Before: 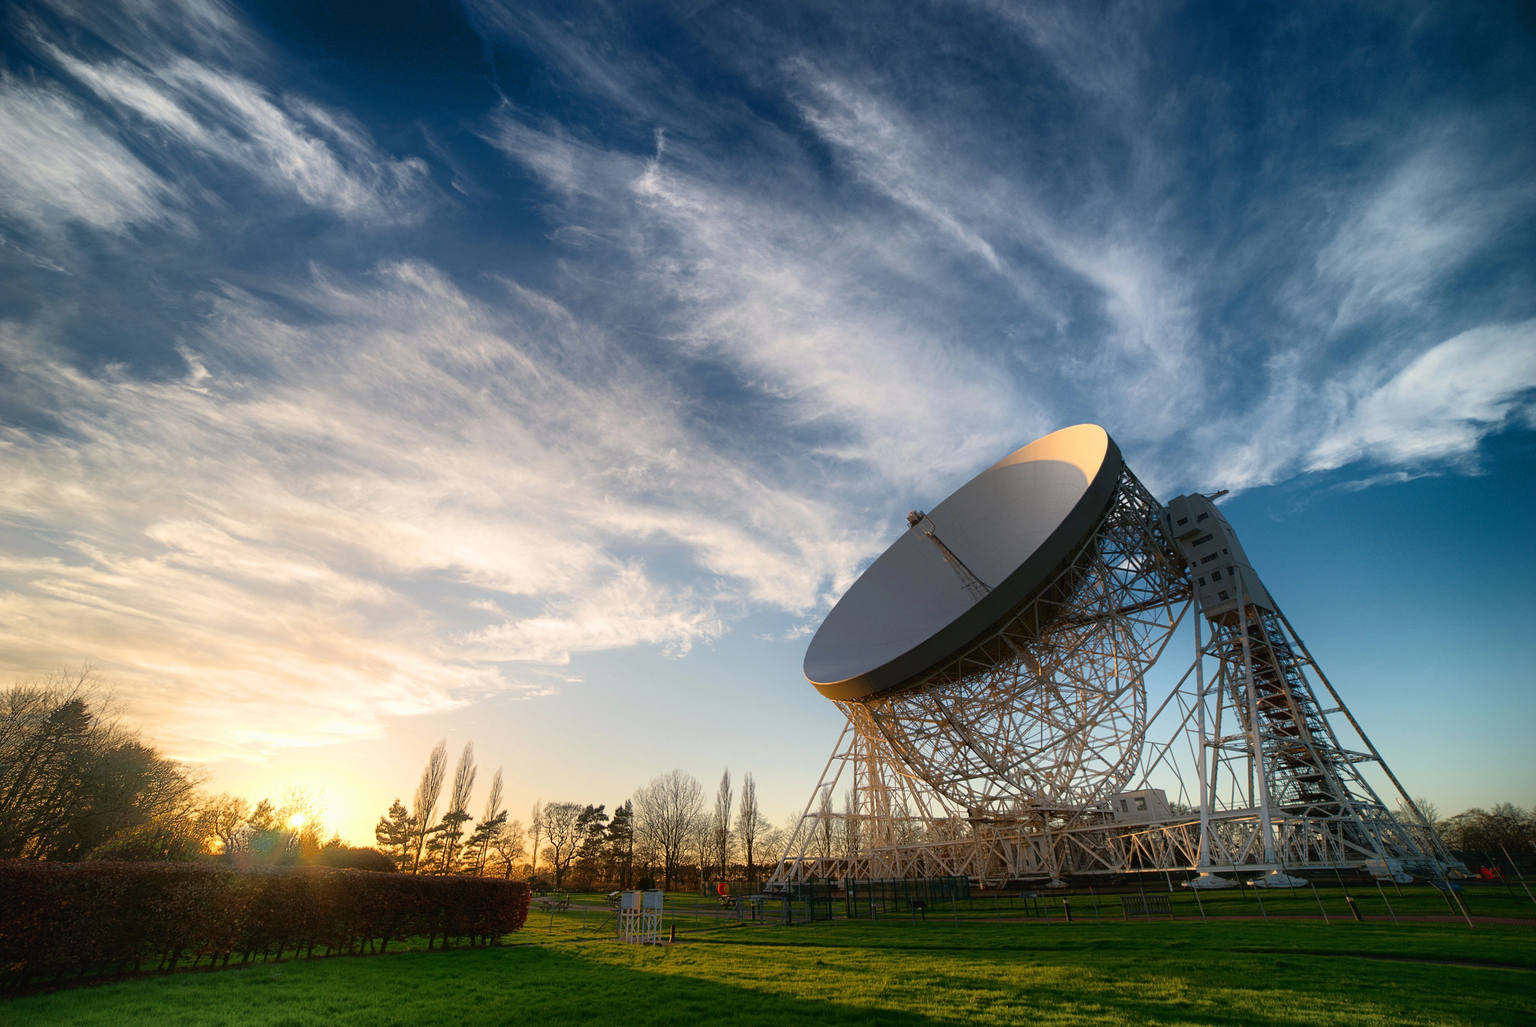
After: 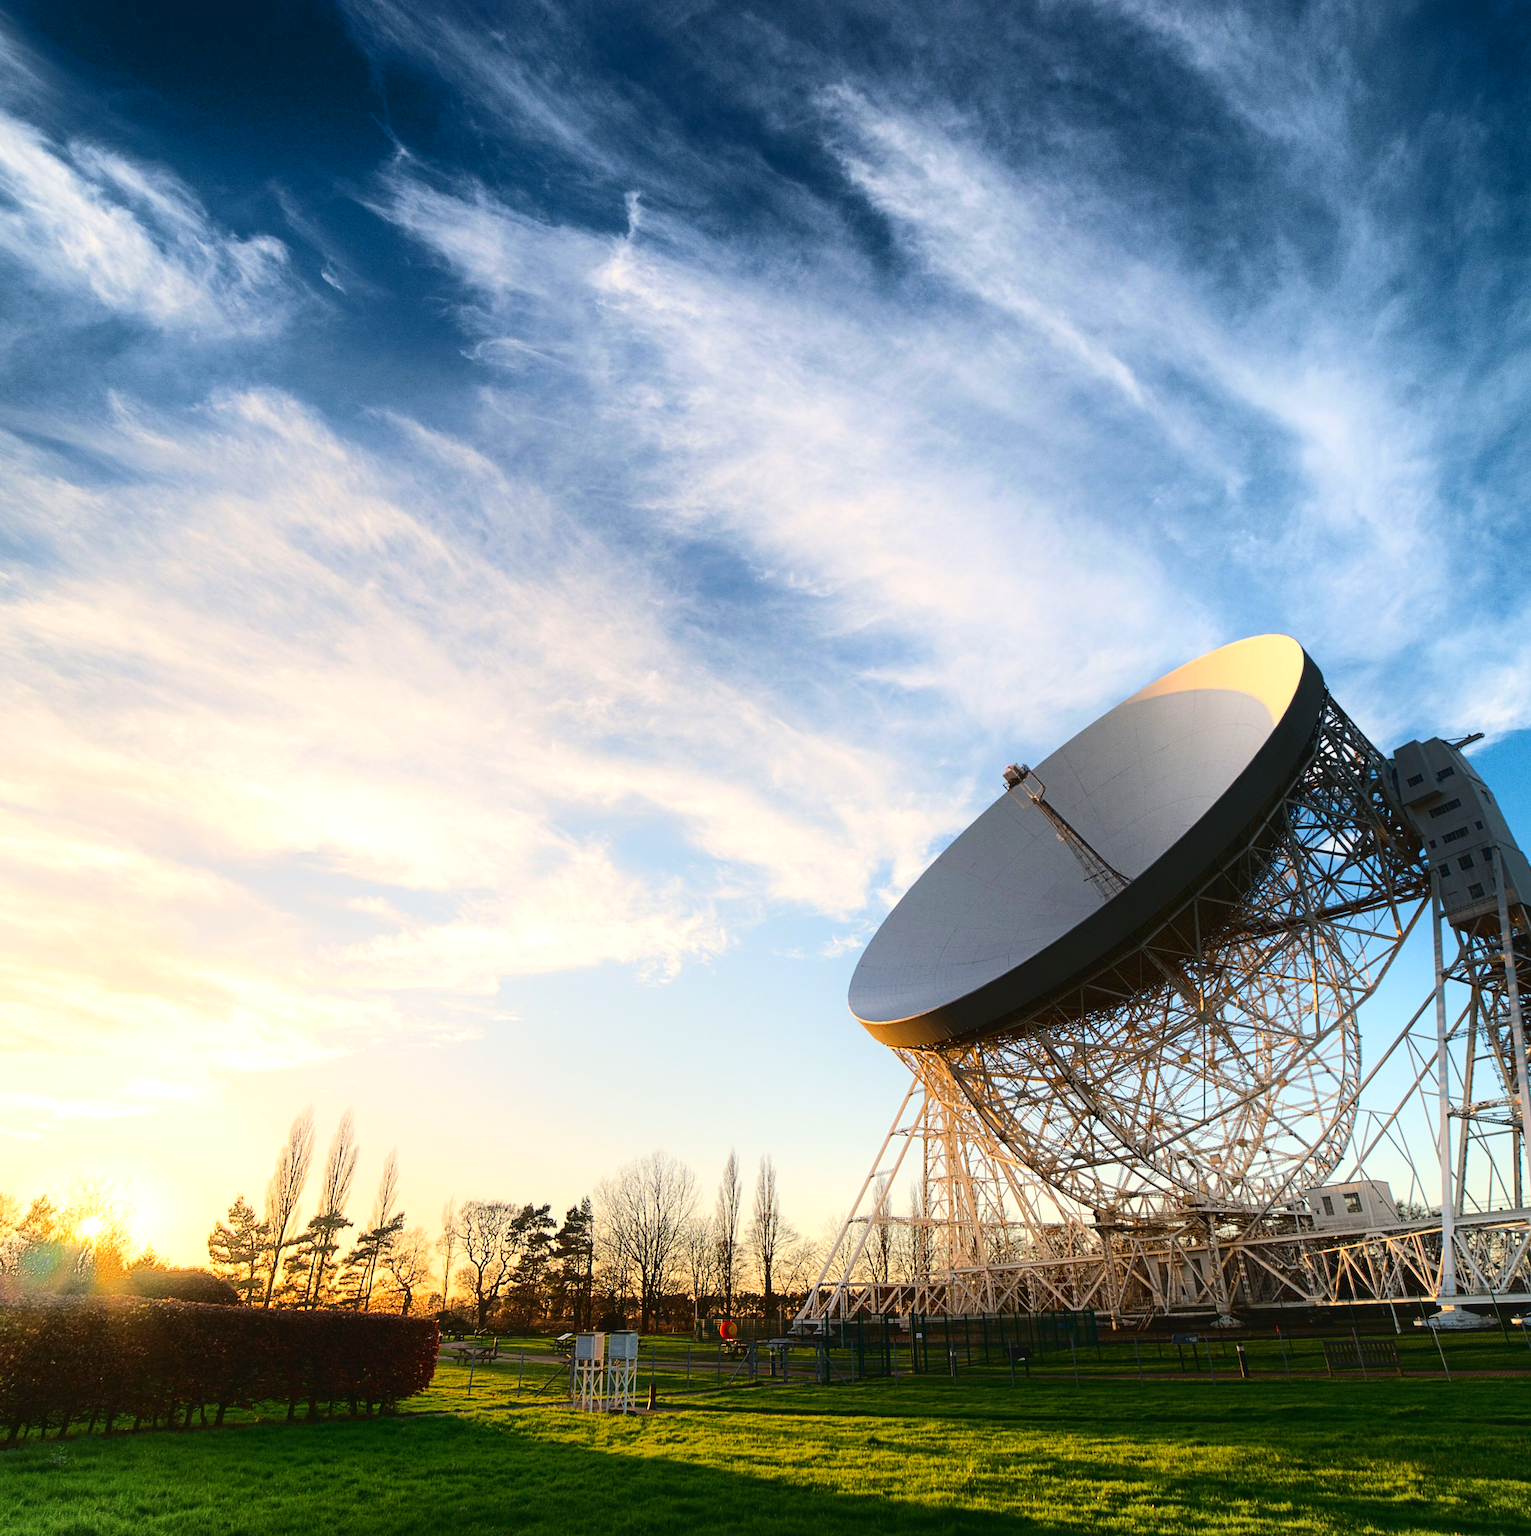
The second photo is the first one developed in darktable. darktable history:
crop: left 15.419%, right 17.914%
sharpen: amount 0.2
tone equalizer: -8 EV -0.417 EV, -7 EV -0.389 EV, -6 EV -0.333 EV, -5 EV -0.222 EV, -3 EV 0.222 EV, -2 EV 0.333 EV, -1 EV 0.389 EV, +0 EV 0.417 EV, edges refinement/feathering 500, mask exposure compensation -1.57 EV, preserve details no
tone curve: curves: ch0 [(0, 0.026) (0.146, 0.158) (0.272, 0.34) (0.453, 0.627) (0.687, 0.829) (1, 1)], color space Lab, linked channels, preserve colors none
